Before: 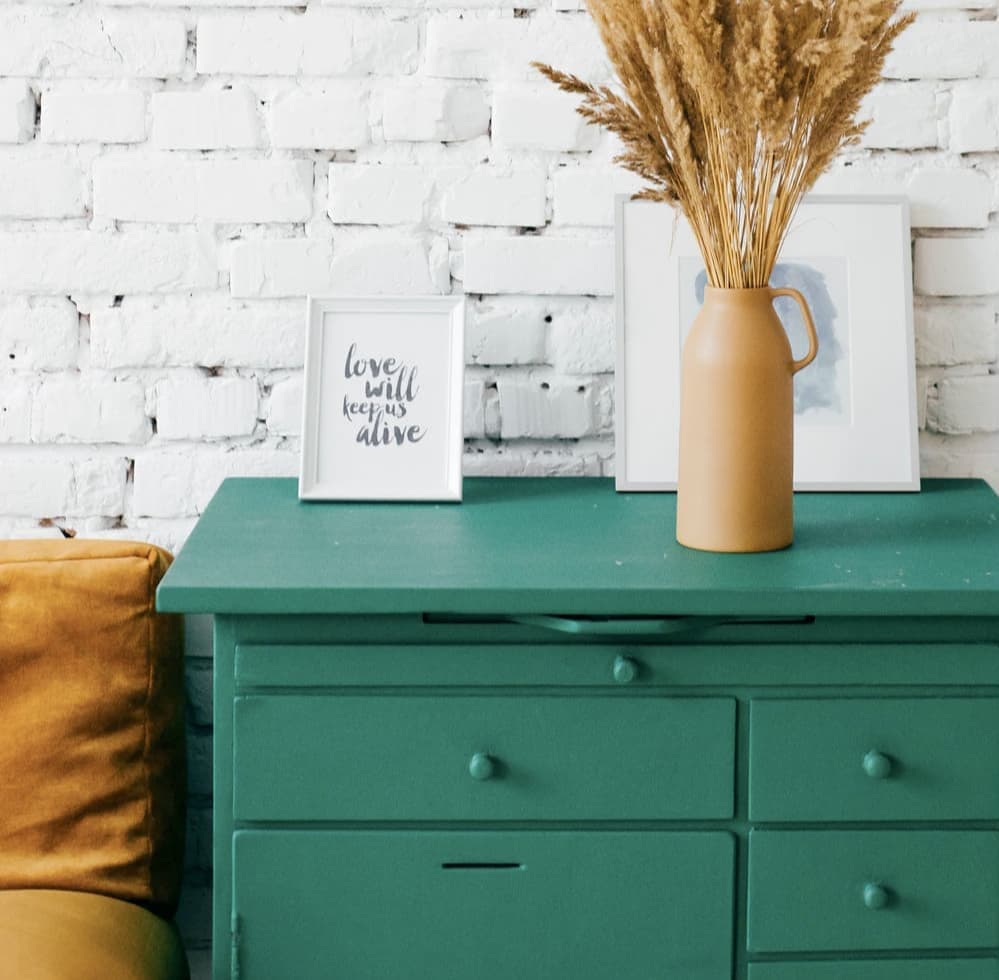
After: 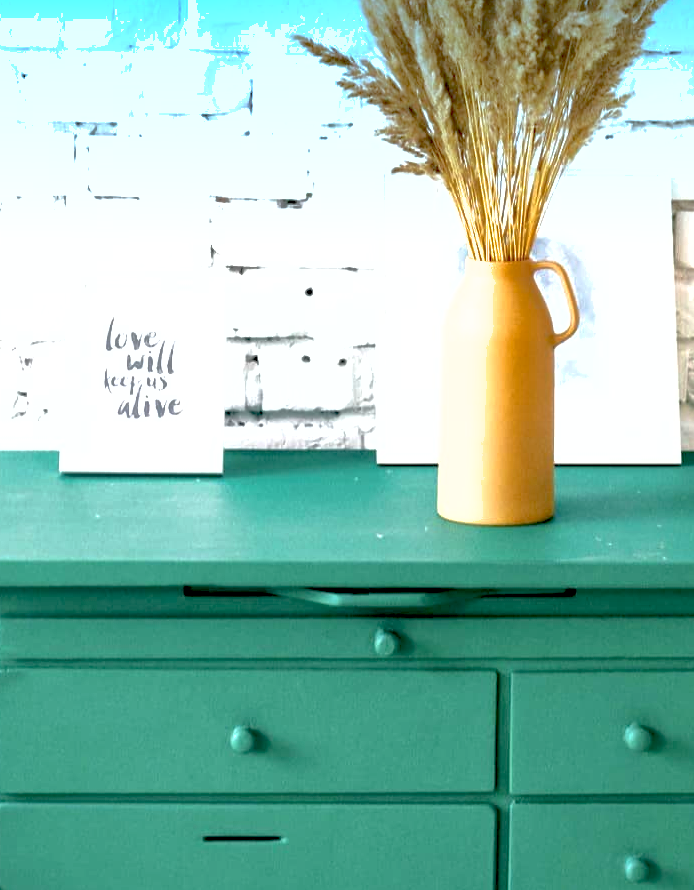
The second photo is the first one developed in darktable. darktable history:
shadows and highlights: on, module defaults
crop and rotate: left 24.034%, top 2.838%, right 6.406%, bottom 6.299%
exposure: black level correction 0.011, exposure 1.088 EV, compensate exposure bias true, compensate highlight preservation false
graduated density: density 2.02 EV, hardness 44%, rotation 0.374°, offset 8.21, hue 208.8°, saturation 97%
